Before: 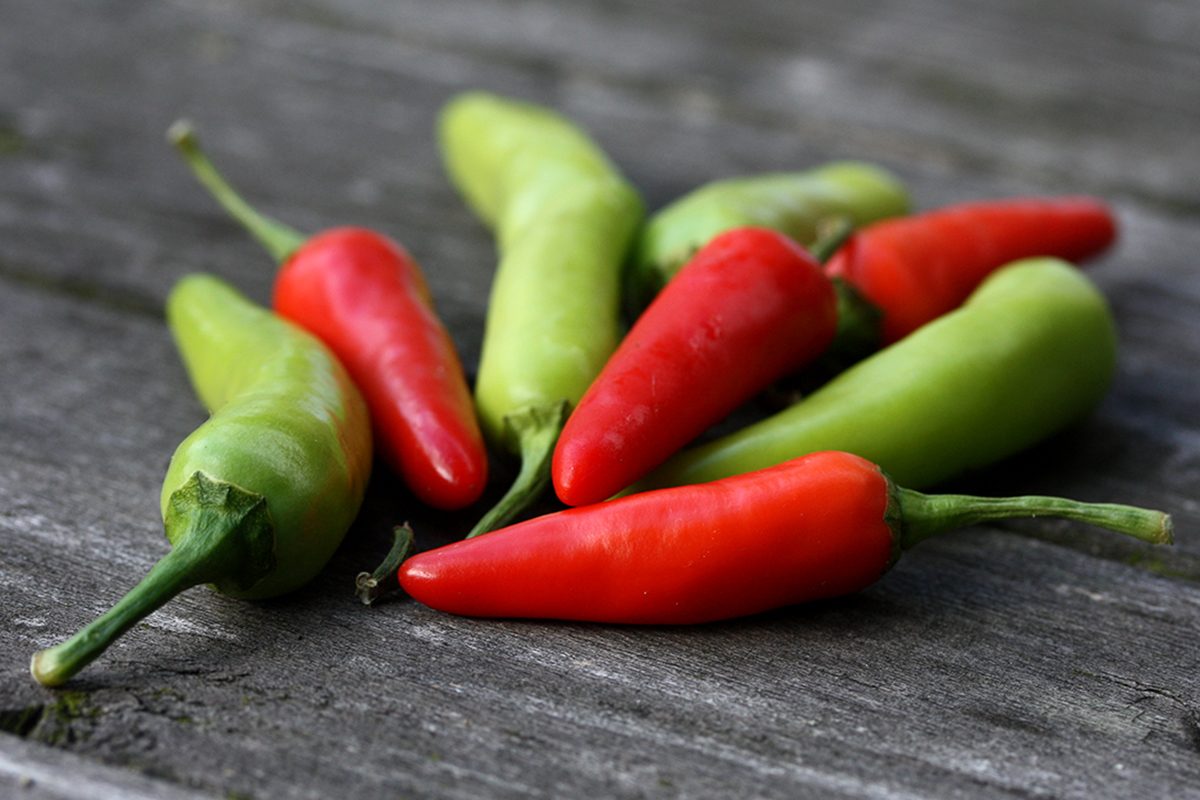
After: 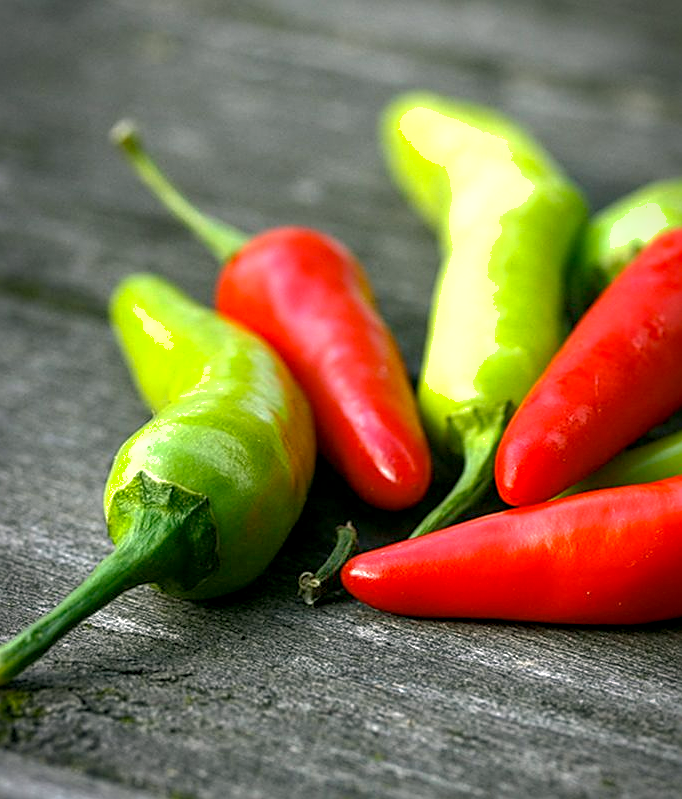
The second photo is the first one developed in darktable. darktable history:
vignetting: saturation 0.053, automatic ratio true, unbound false
exposure: exposure 0.69 EV, compensate highlight preservation false
color correction: highlights a* 4.37, highlights b* 4.97, shadows a* -6.8, shadows b* 4.69
color calibration: output colorfulness [0, 0.315, 0, 0], illuminant Planckian (black body), x 0.353, y 0.353, temperature 4757.08 K
crop: left 4.804%, right 38.298%
local contrast: on, module defaults
shadows and highlights: on, module defaults
sharpen: on, module defaults
